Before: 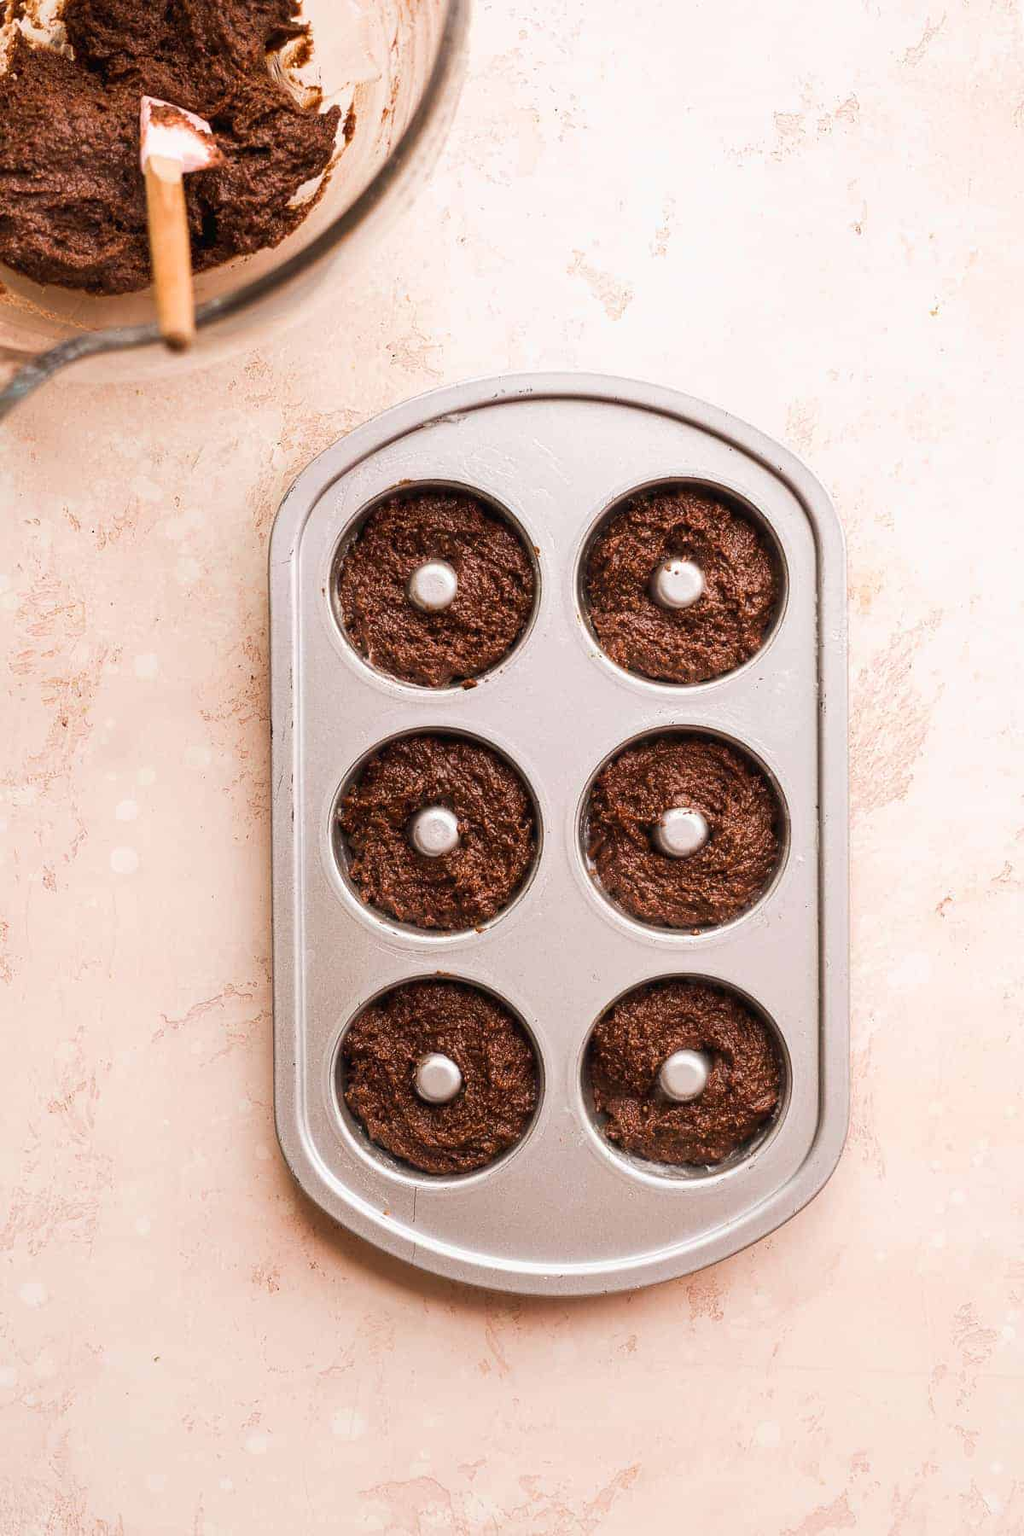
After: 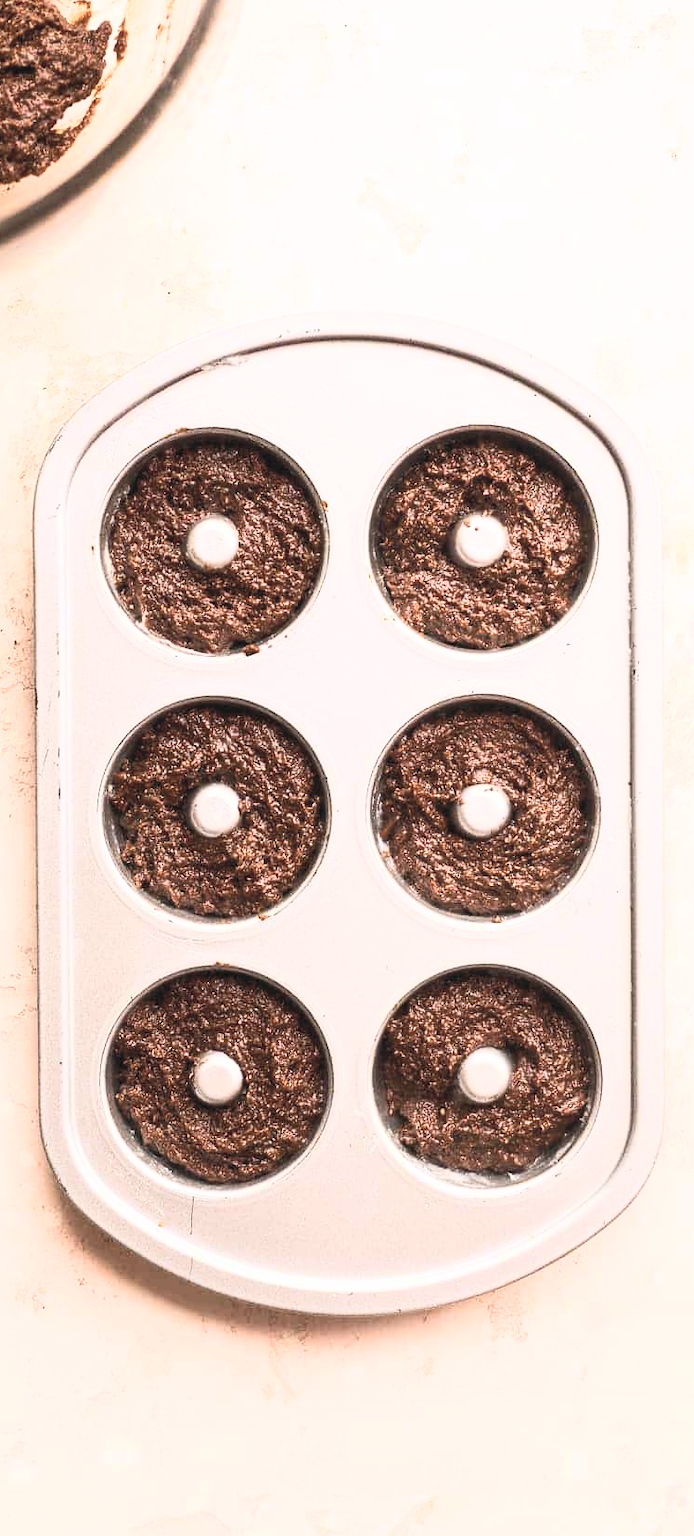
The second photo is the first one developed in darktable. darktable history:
contrast brightness saturation: contrast 0.427, brightness 0.557, saturation -0.183
exposure: black level correction 0, exposure 0 EV, compensate highlight preservation false
crop and rotate: left 23.264%, top 5.633%, right 14.303%, bottom 2.362%
